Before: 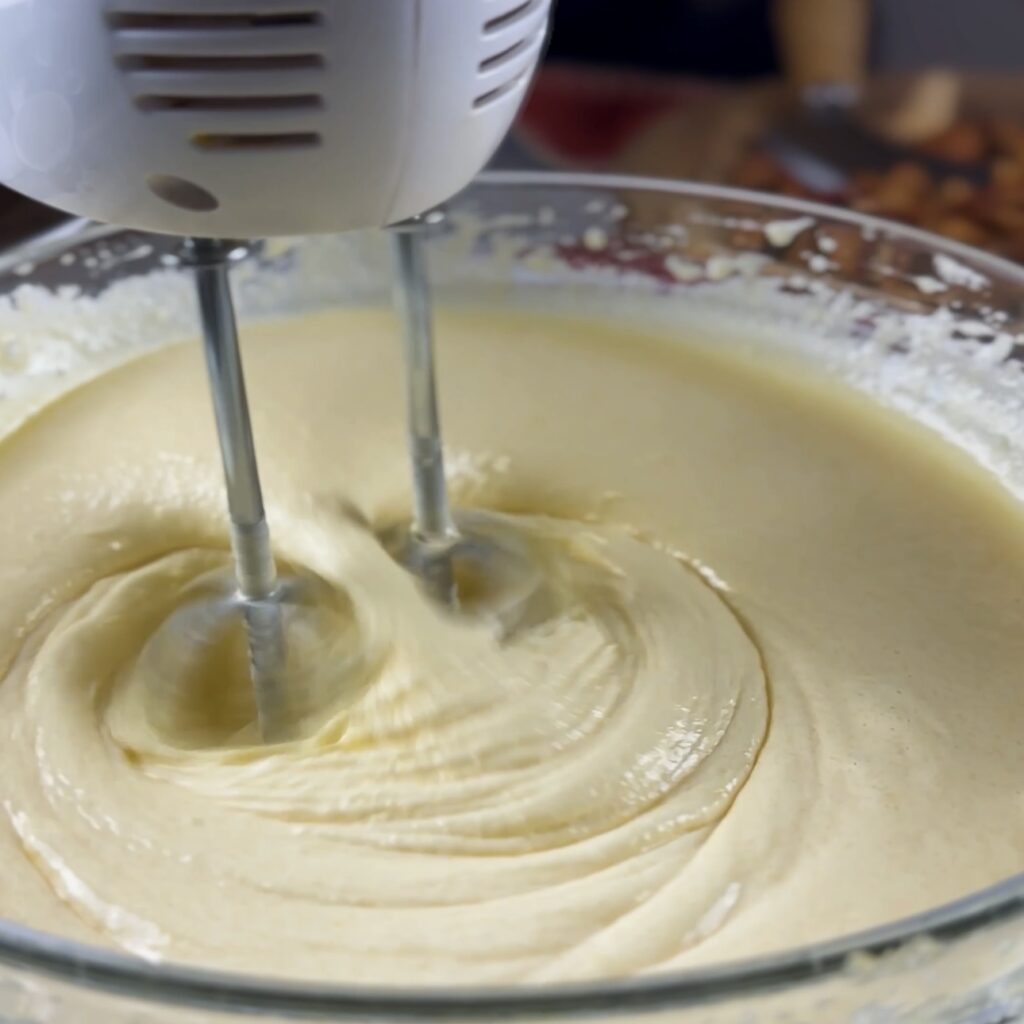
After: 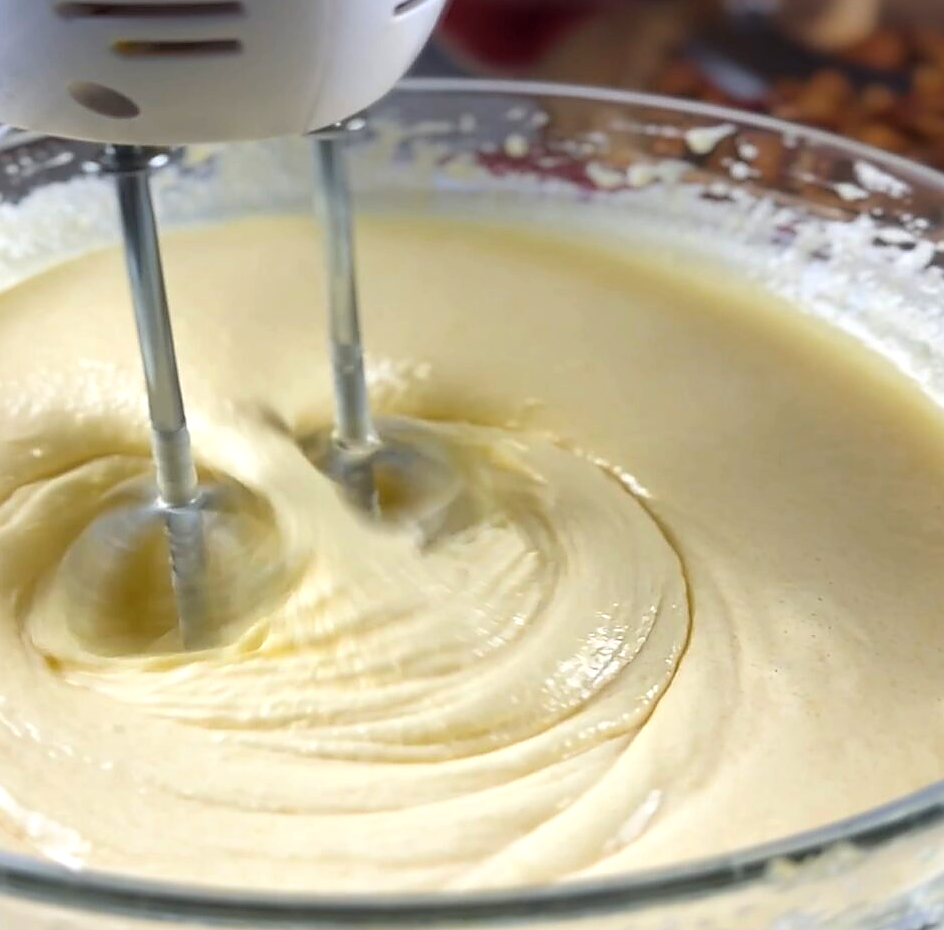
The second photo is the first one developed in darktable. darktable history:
sharpen: radius 1.347, amount 1.243, threshold 0.776
tone equalizer: -8 EV -0.408 EV, -7 EV -0.396 EV, -6 EV -0.343 EV, -5 EV -0.207 EV, -3 EV 0.238 EV, -2 EV 0.343 EV, -1 EV 0.408 EV, +0 EV 0.402 EV
crop and rotate: left 7.798%, top 9.085%
